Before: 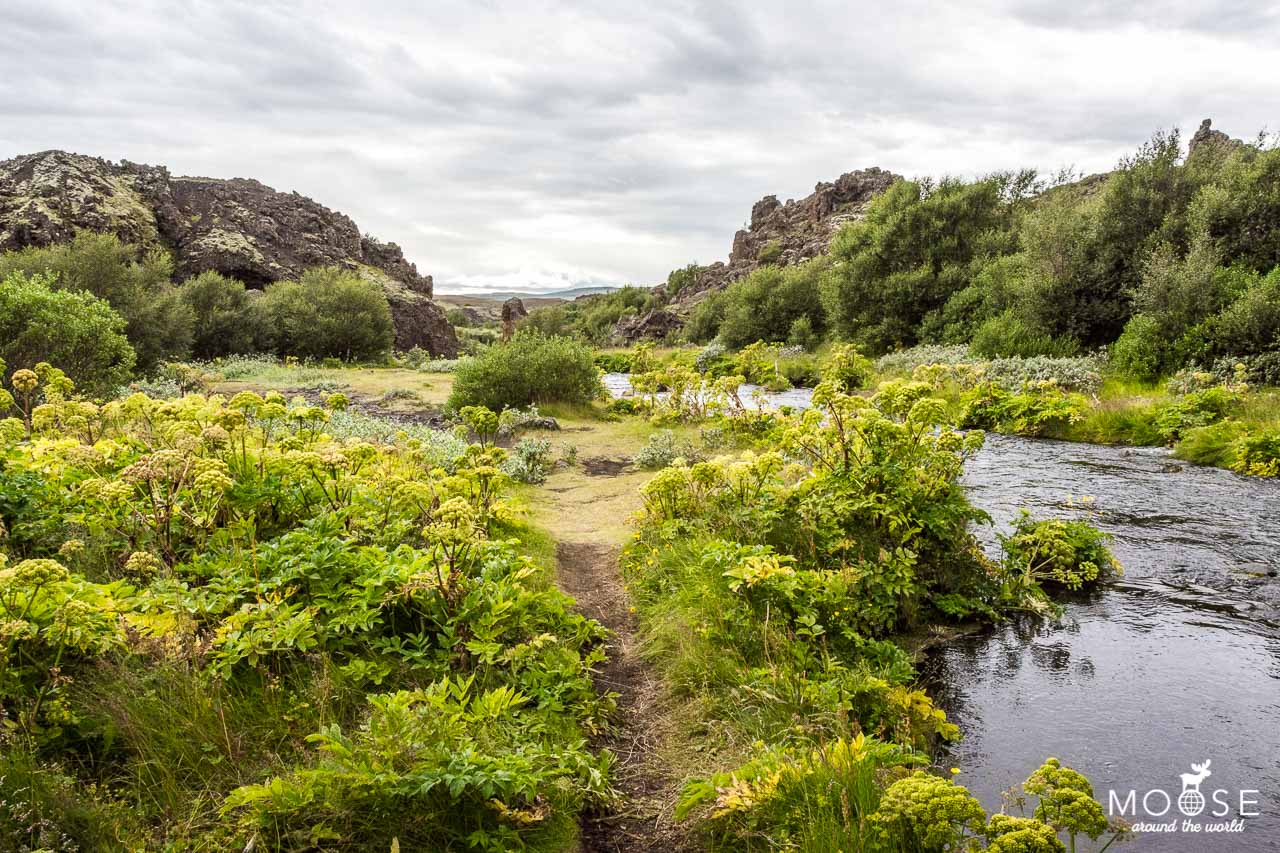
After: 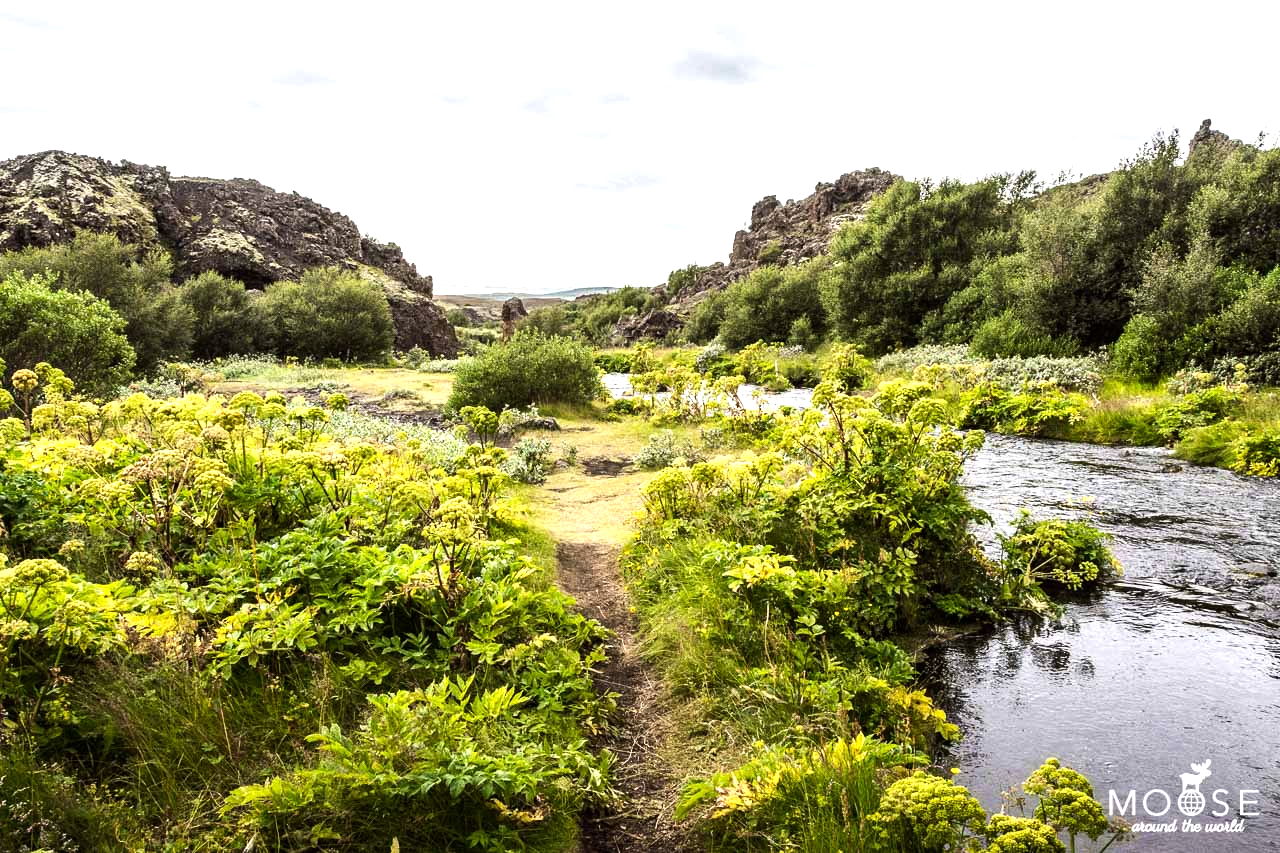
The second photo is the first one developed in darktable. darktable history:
tone equalizer: -8 EV -0.74 EV, -7 EV -0.714 EV, -6 EV -0.578 EV, -5 EV -0.423 EV, -3 EV 0.395 EV, -2 EV 0.6 EV, -1 EV 0.677 EV, +0 EV 0.747 EV, edges refinement/feathering 500, mask exposure compensation -1.57 EV, preserve details no
